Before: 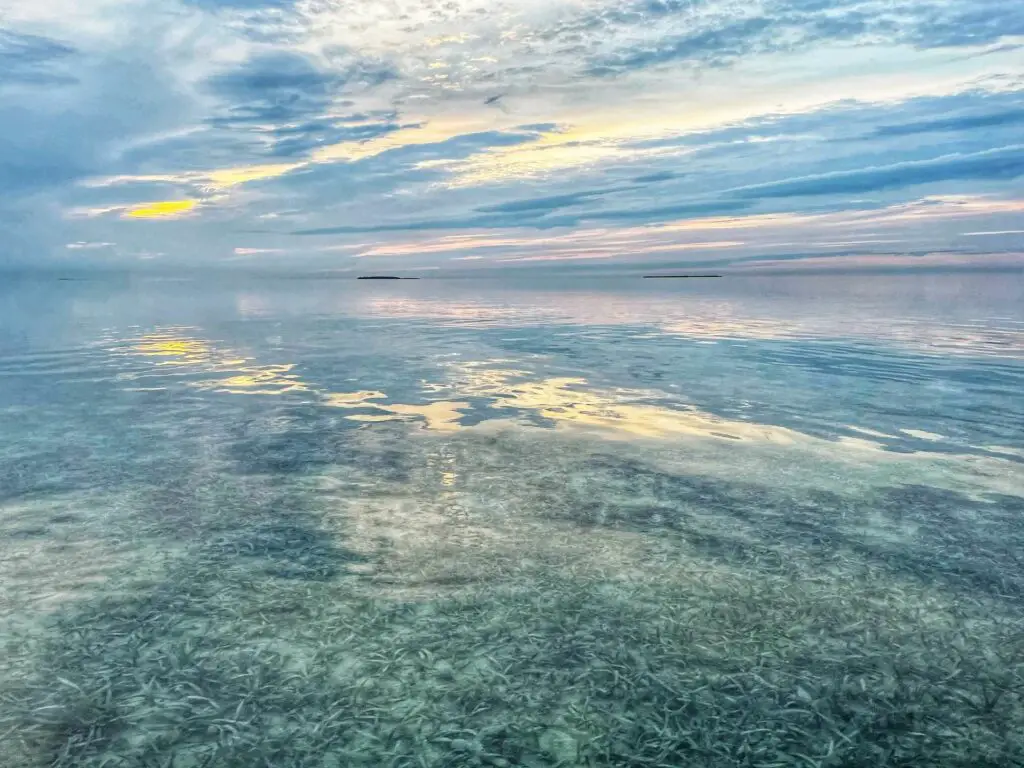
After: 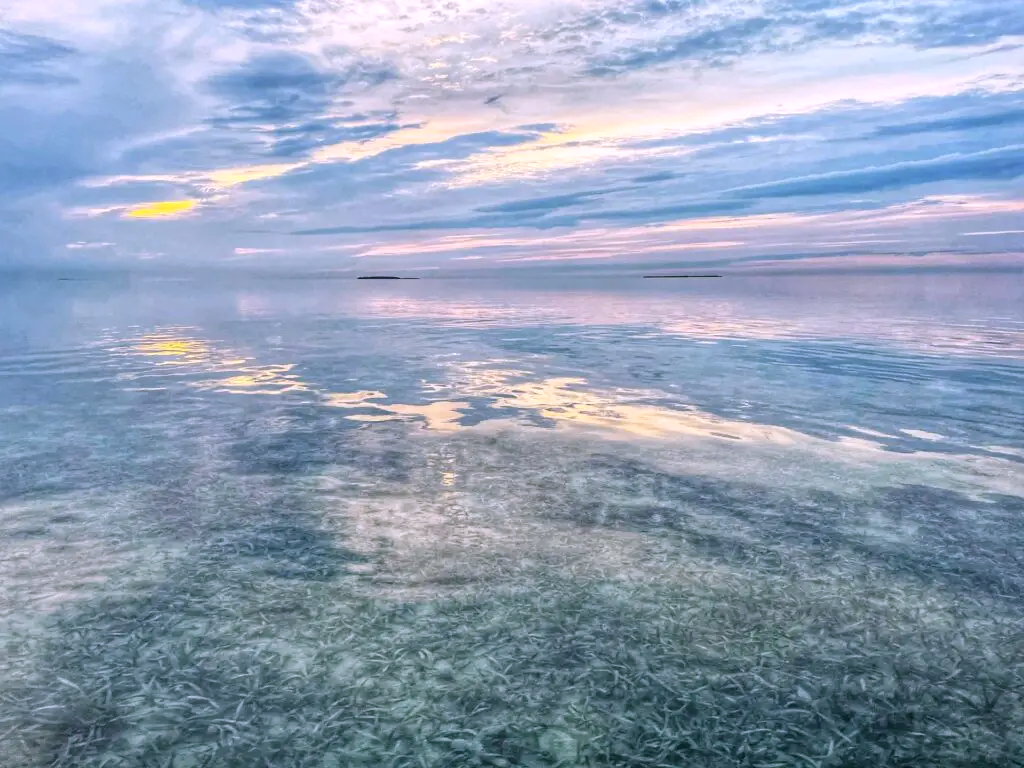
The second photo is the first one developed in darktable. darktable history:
white balance: red 1.066, blue 1.119
contrast brightness saturation: saturation -0.05
exposure: compensate exposure bias true, compensate highlight preservation false
